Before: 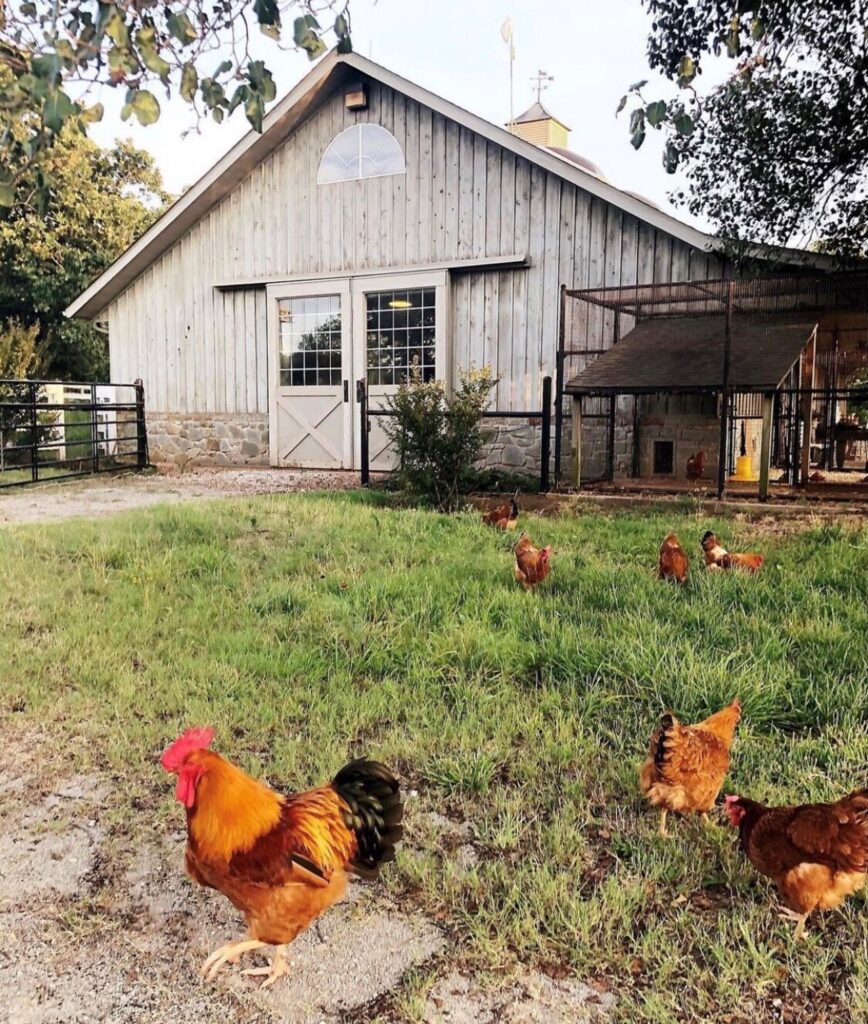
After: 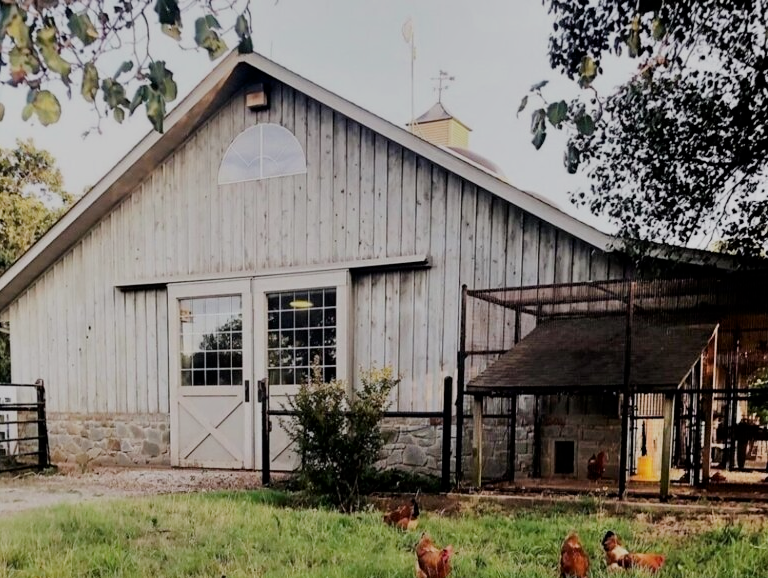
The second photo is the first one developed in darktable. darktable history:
crop and rotate: left 11.478%, bottom 43.52%
shadows and highlights: soften with gaussian
filmic rgb: black relative exposure -7.2 EV, white relative exposure 5.34 EV, hardness 3.02
contrast brightness saturation: brightness -0.095
